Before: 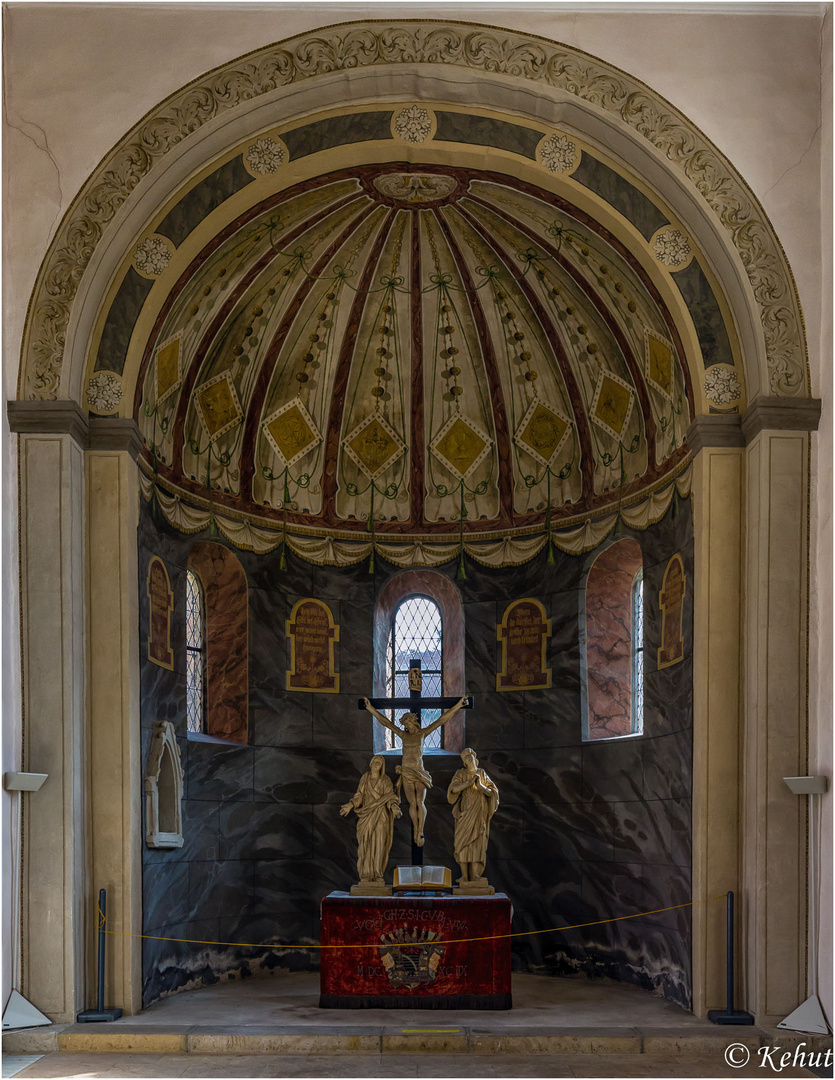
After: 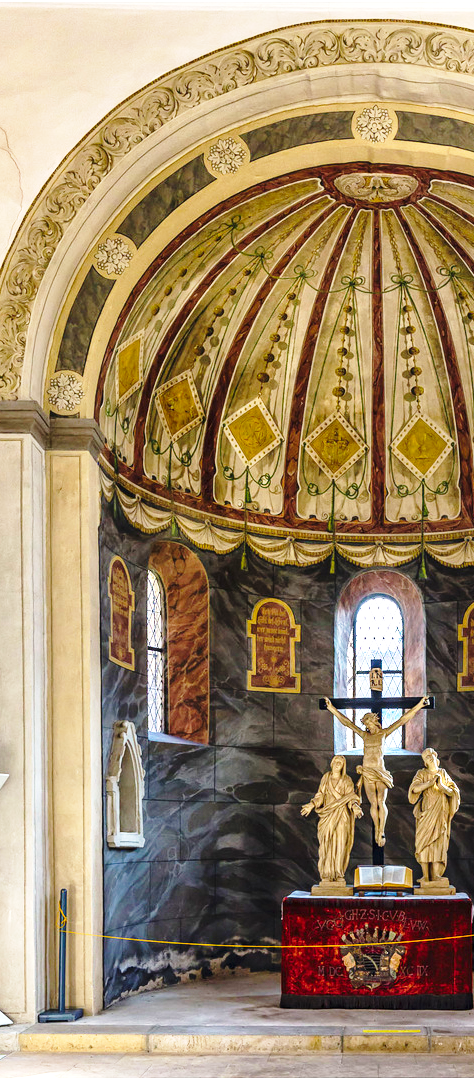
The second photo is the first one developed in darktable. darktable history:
exposure: black level correction 0, exposure 1.438 EV, compensate exposure bias true, compensate highlight preservation false
base curve: curves: ch0 [(0, 0) (0.028, 0.03) (0.121, 0.232) (0.46, 0.748) (0.859, 0.968) (1, 1)], preserve colors none
crop: left 4.699%, right 38.47%
